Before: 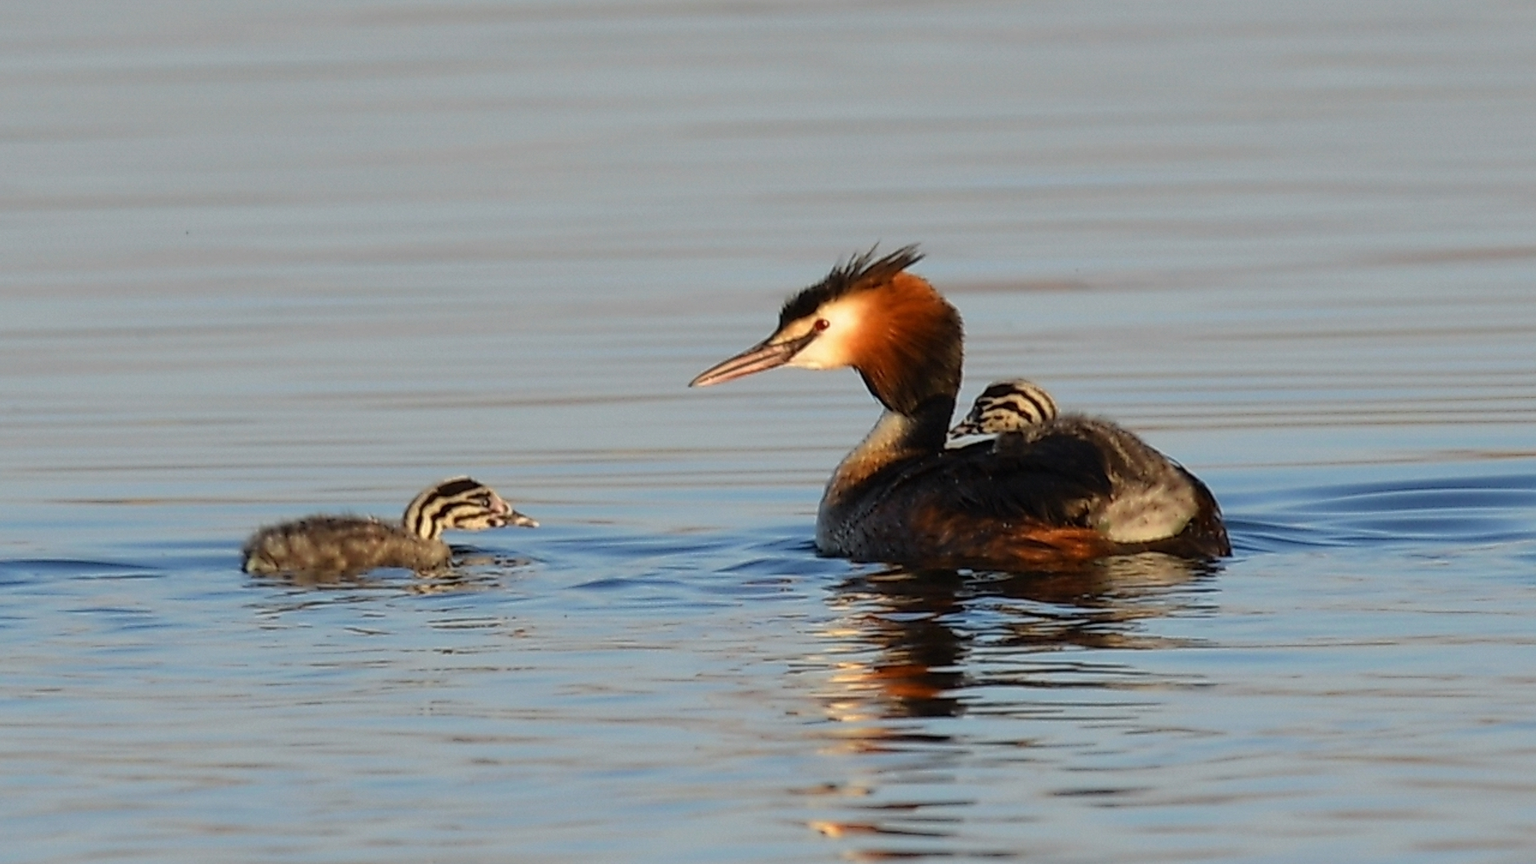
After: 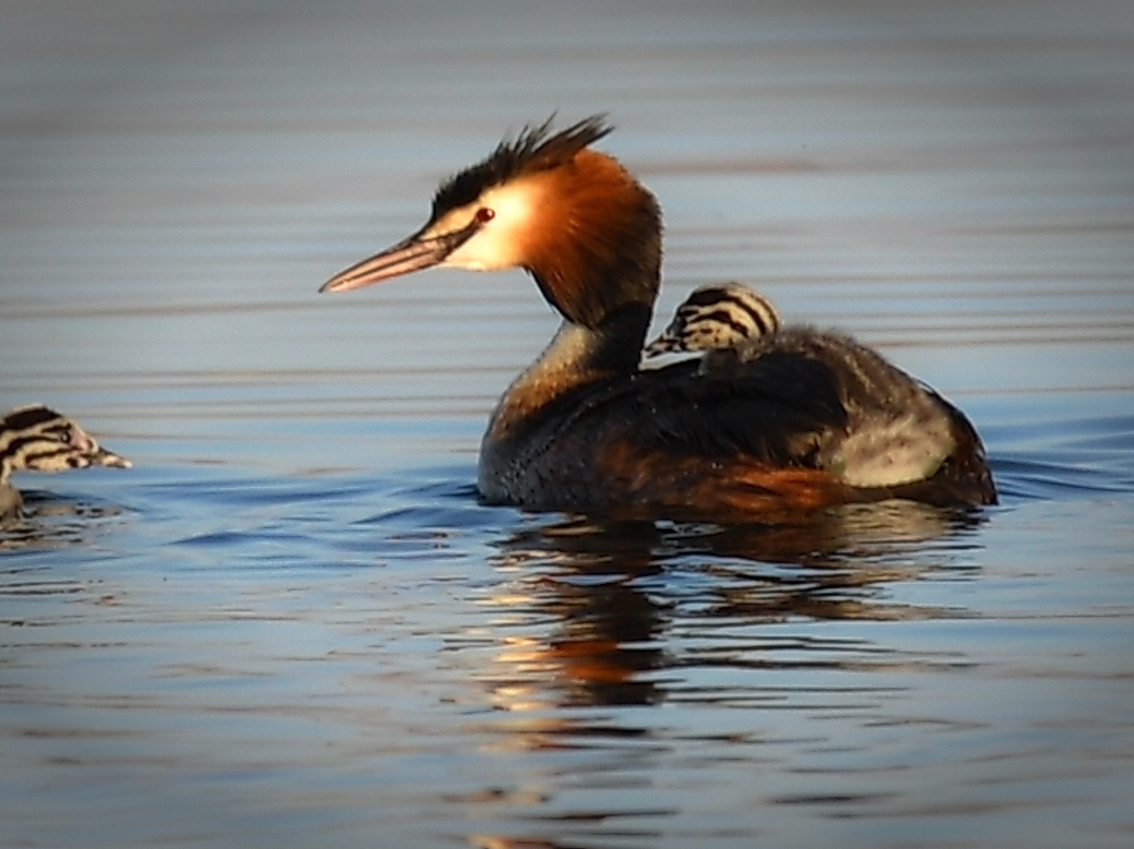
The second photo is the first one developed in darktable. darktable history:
vignetting: fall-off start 70.97%, brightness -0.584, saturation -0.118, width/height ratio 1.333
tone equalizer: -8 EV -0.001 EV, -7 EV 0.001 EV, -6 EV -0.002 EV, -5 EV -0.003 EV, -4 EV -0.062 EV, -3 EV -0.222 EV, -2 EV -0.267 EV, -1 EV 0.105 EV, +0 EV 0.303 EV
crop and rotate: left 28.256%, top 17.734%, right 12.656%, bottom 3.573%
